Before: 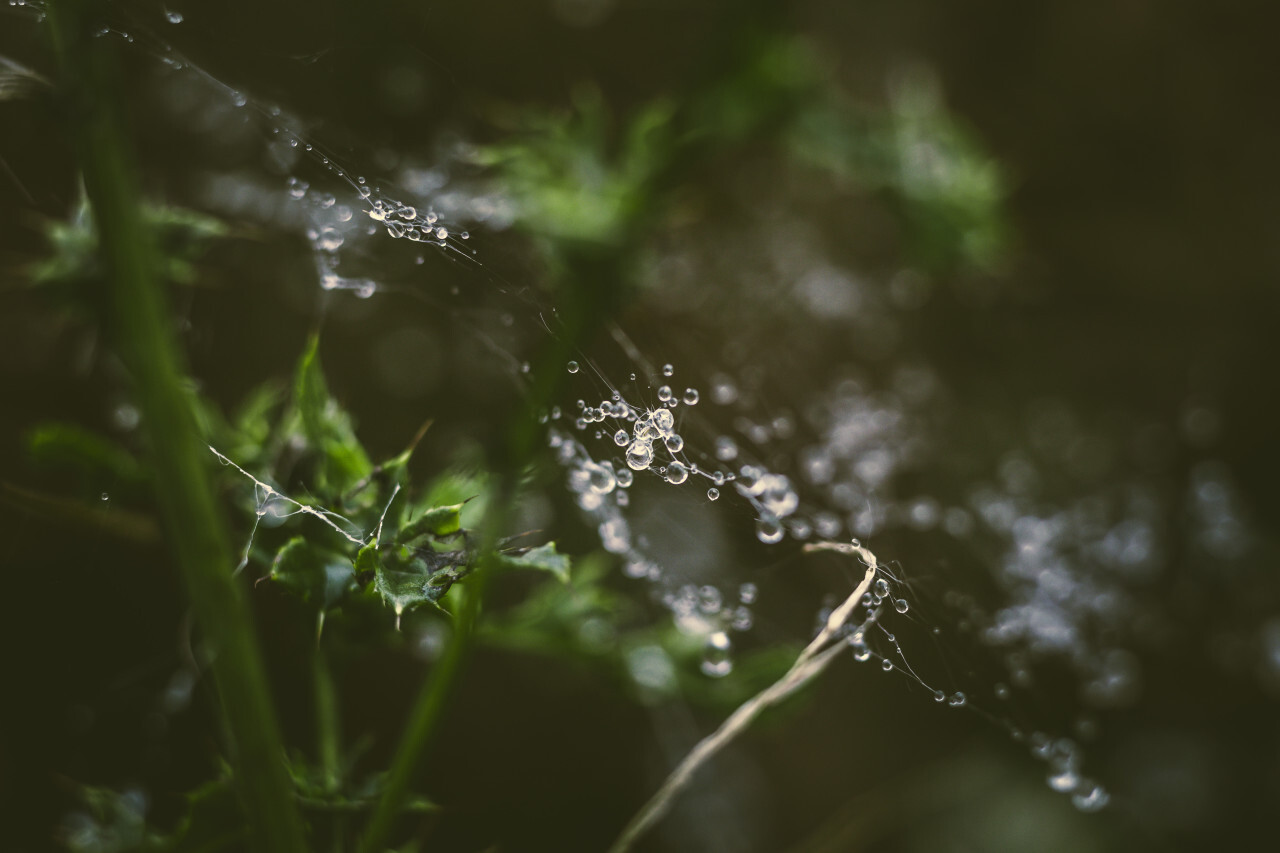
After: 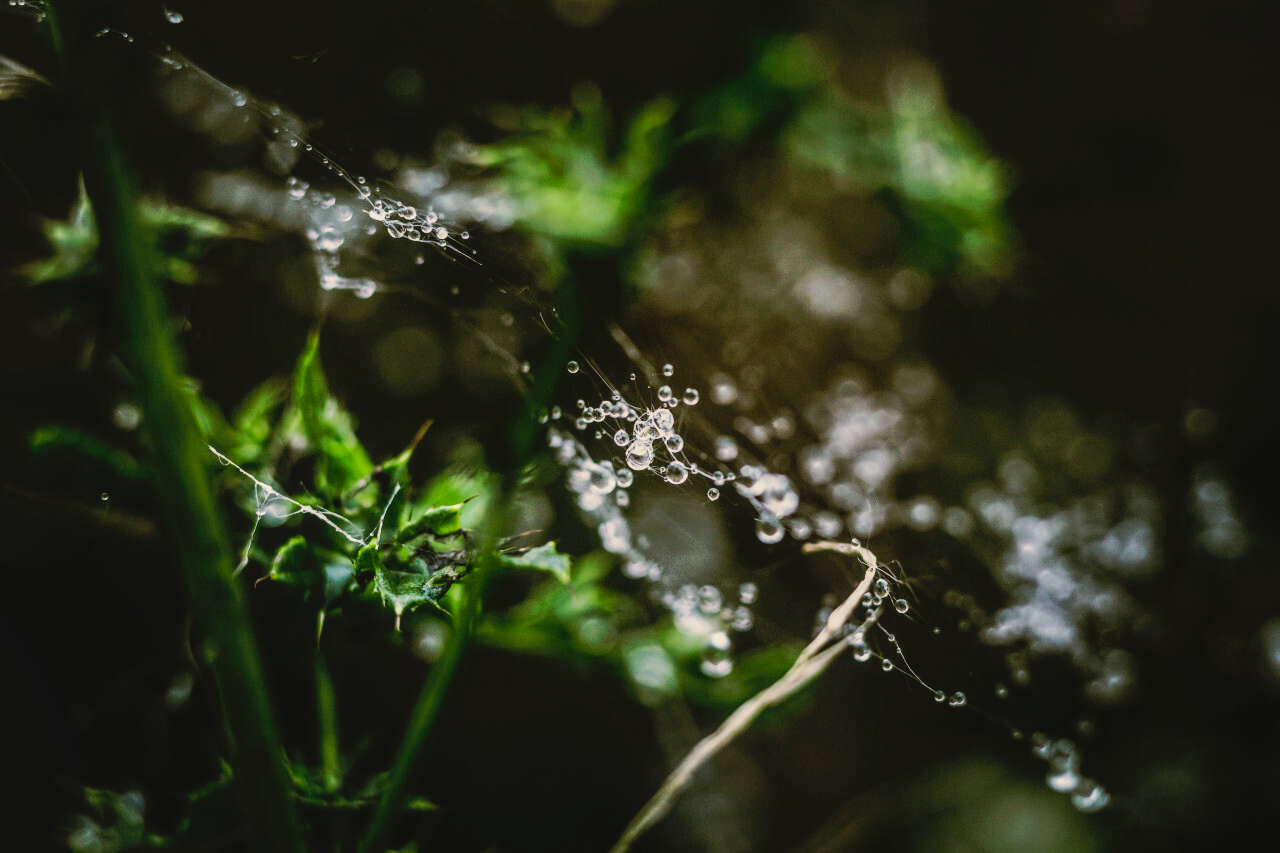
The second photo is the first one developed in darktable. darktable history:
filmic rgb: black relative exposure -7.65 EV, white relative exposure 4.56 EV, hardness 3.61
tone curve: curves: ch0 [(0, 0) (0.003, 0.047) (0.011, 0.051) (0.025, 0.051) (0.044, 0.057) (0.069, 0.068) (0.1, 0.076) (0.136, 0.108) (0.177, 0.166) (0.224, 0.229) (0.277, 0.299) (0.335, 0.364) (0.399, 0.46) (0.468, 0.553) (0.543, 0.639) (0.623, 0.724) (0.709, 0.808) (0.801, 0.886) (0.898, 0.954) (1, 1)], preserve colors none
local contrast: on, module defaults
